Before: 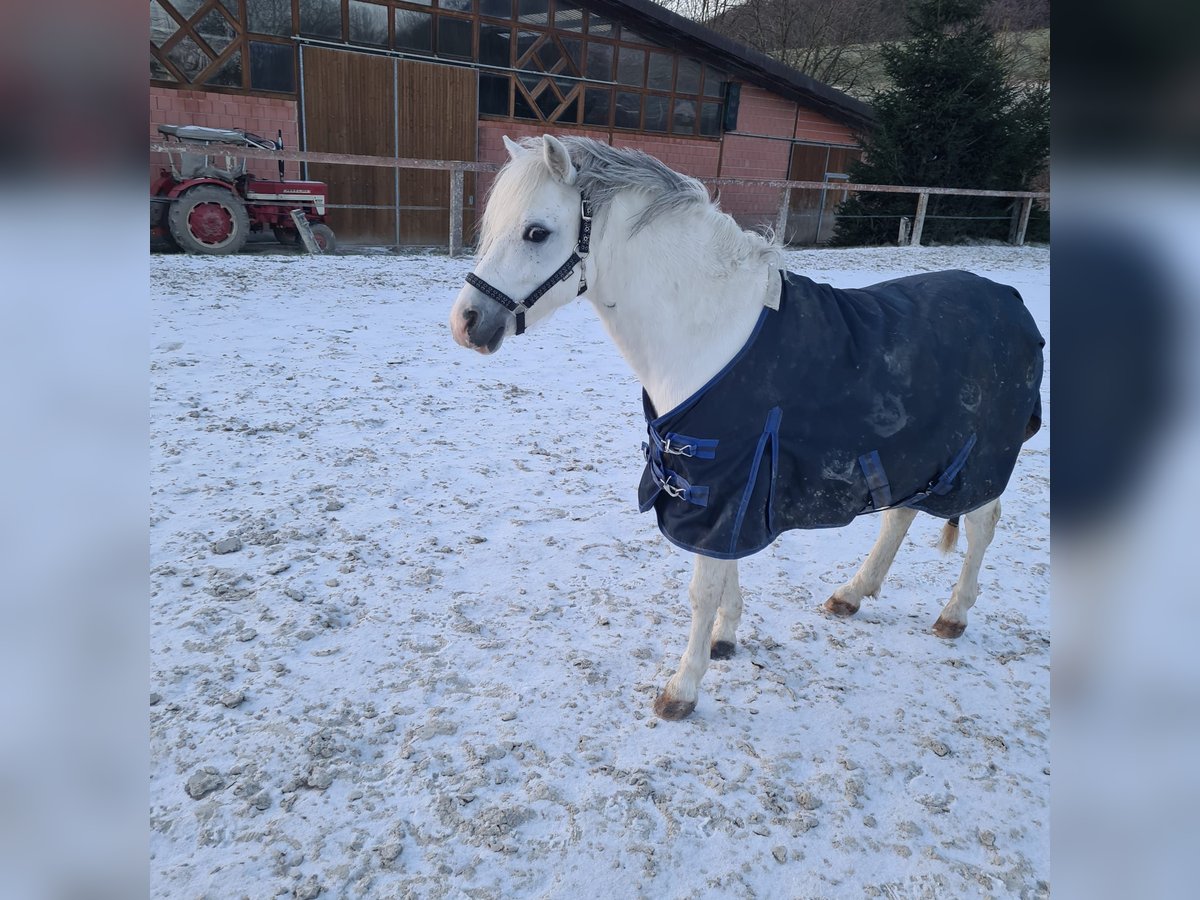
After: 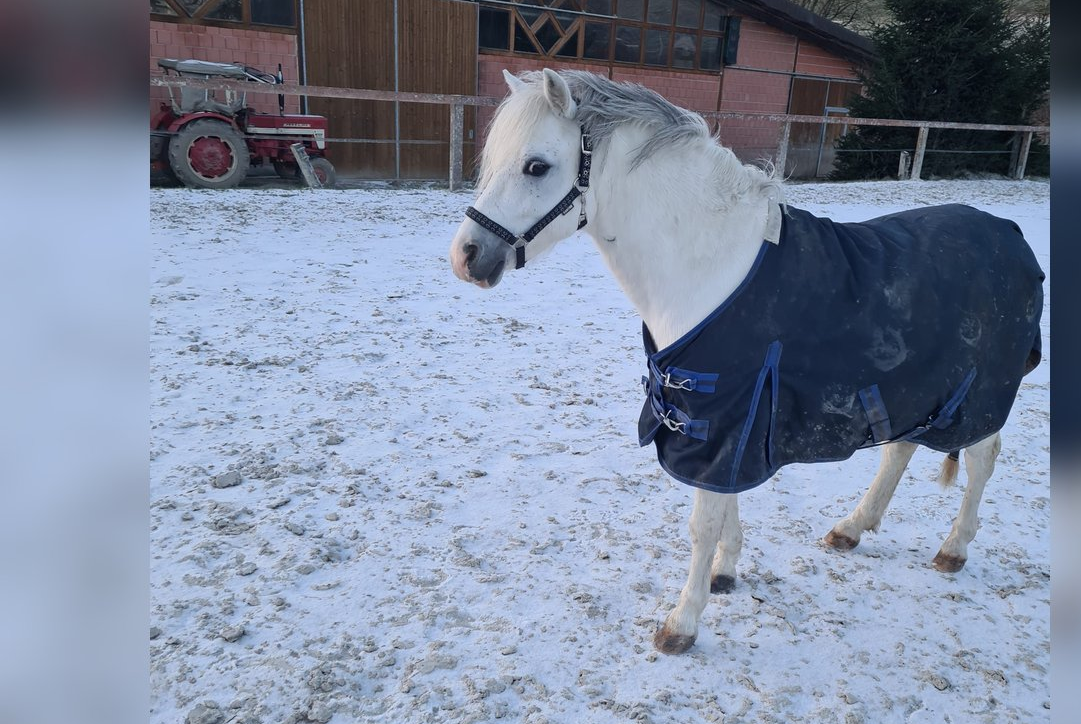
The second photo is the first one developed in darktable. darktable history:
crop: top 7.424%, right 9.84%, bottom 12.049%
